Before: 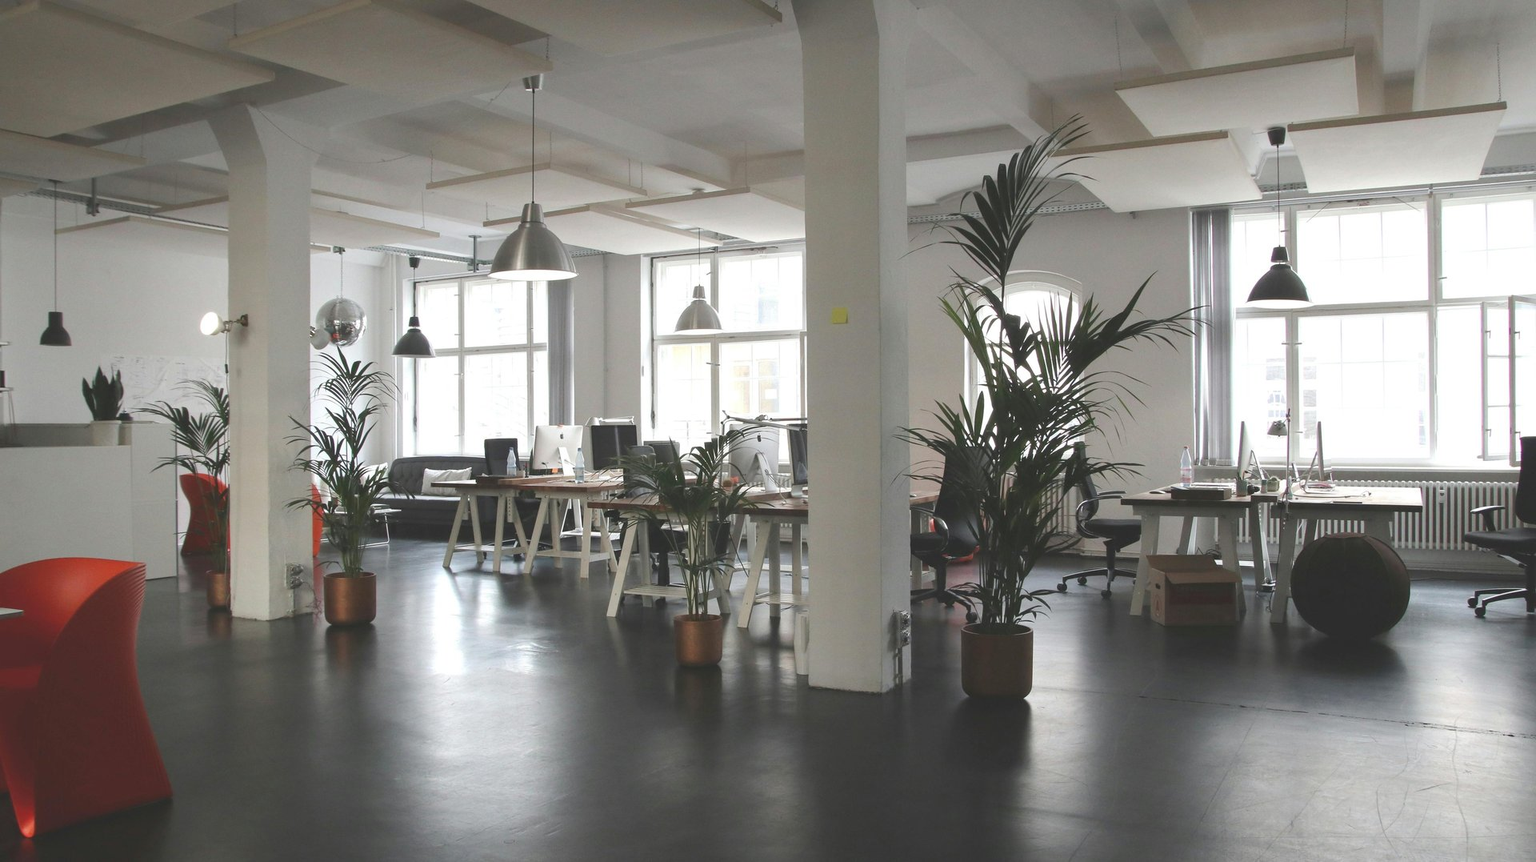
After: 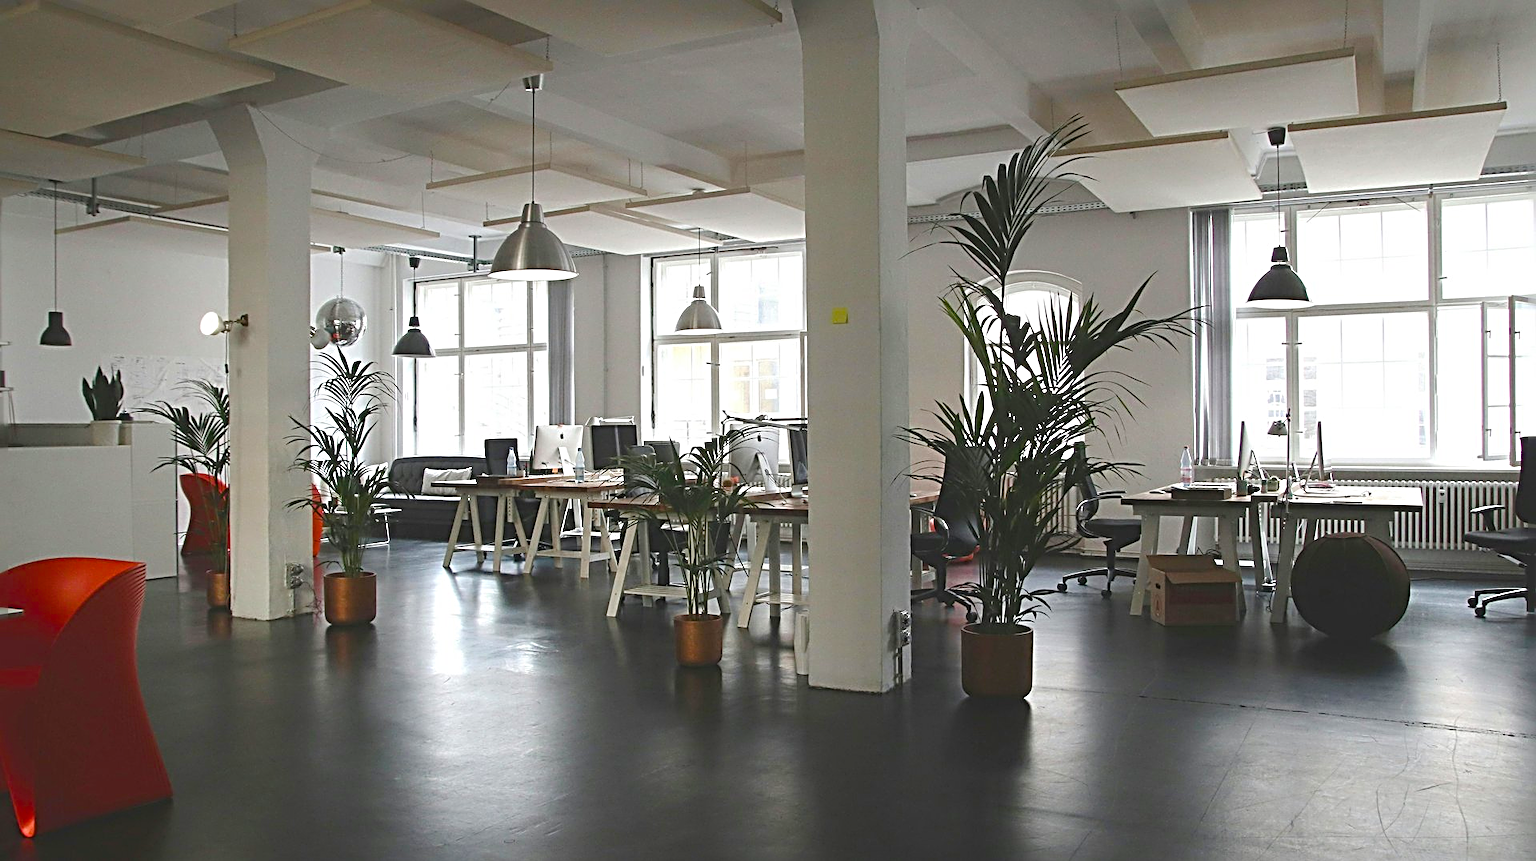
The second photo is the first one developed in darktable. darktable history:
levels: levels [0, 0.51, 1]
color balance rgb: perceptual saturation grading › global saturation 27.385%, perceptual saturation grading › highlights -28.228%, perceptual saturation grading › mid-tones 15.521%, perceptual saturation grading › shadows 33.554%, global vibrance 24.98%
sharpen: radius 3.663, amount 0.942
